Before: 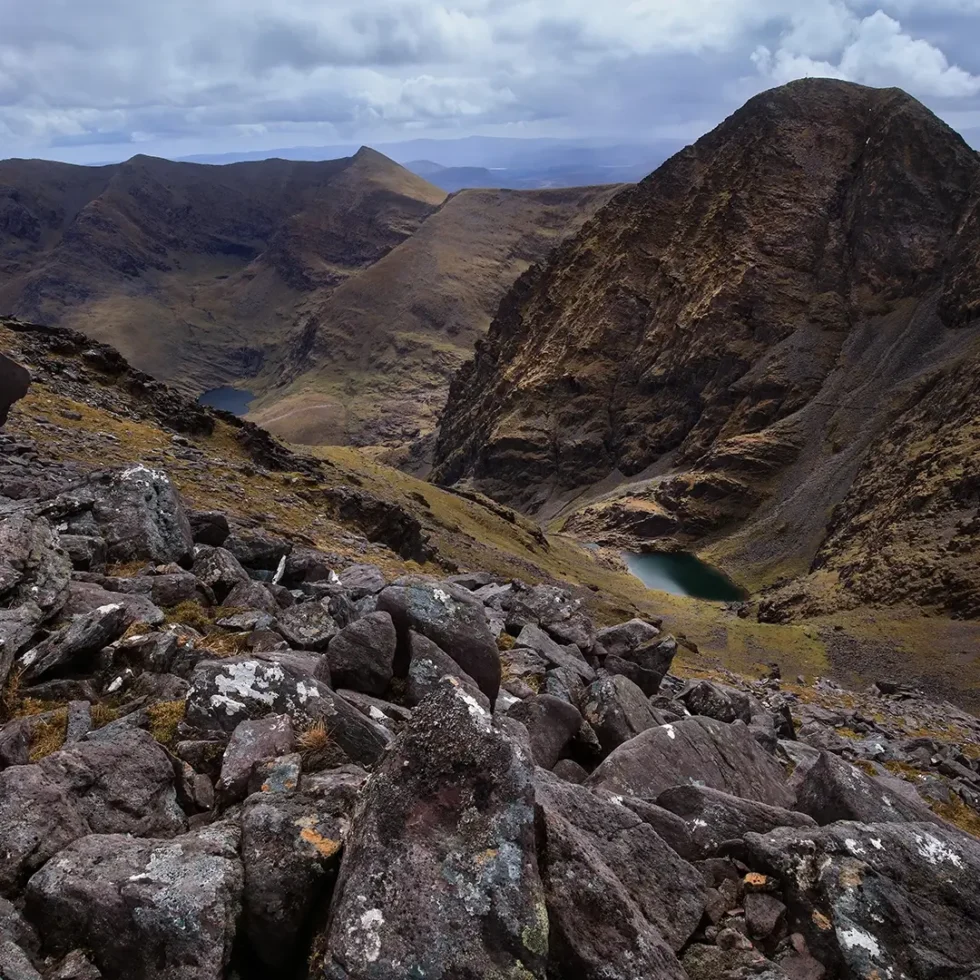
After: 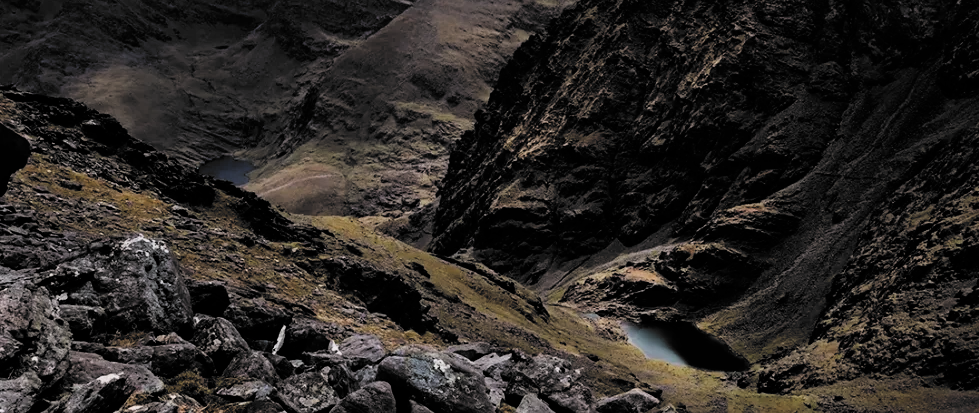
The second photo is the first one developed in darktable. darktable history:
filmic rgb: black relative exposure -5.03 EV, white relative exposure 3.49 EV, hardness 3.18, contrast 1.387, highlights saturation mix -49.71%, color science v6 (2022)
crop and rotate: top 23.633%, bottom 34.215%
